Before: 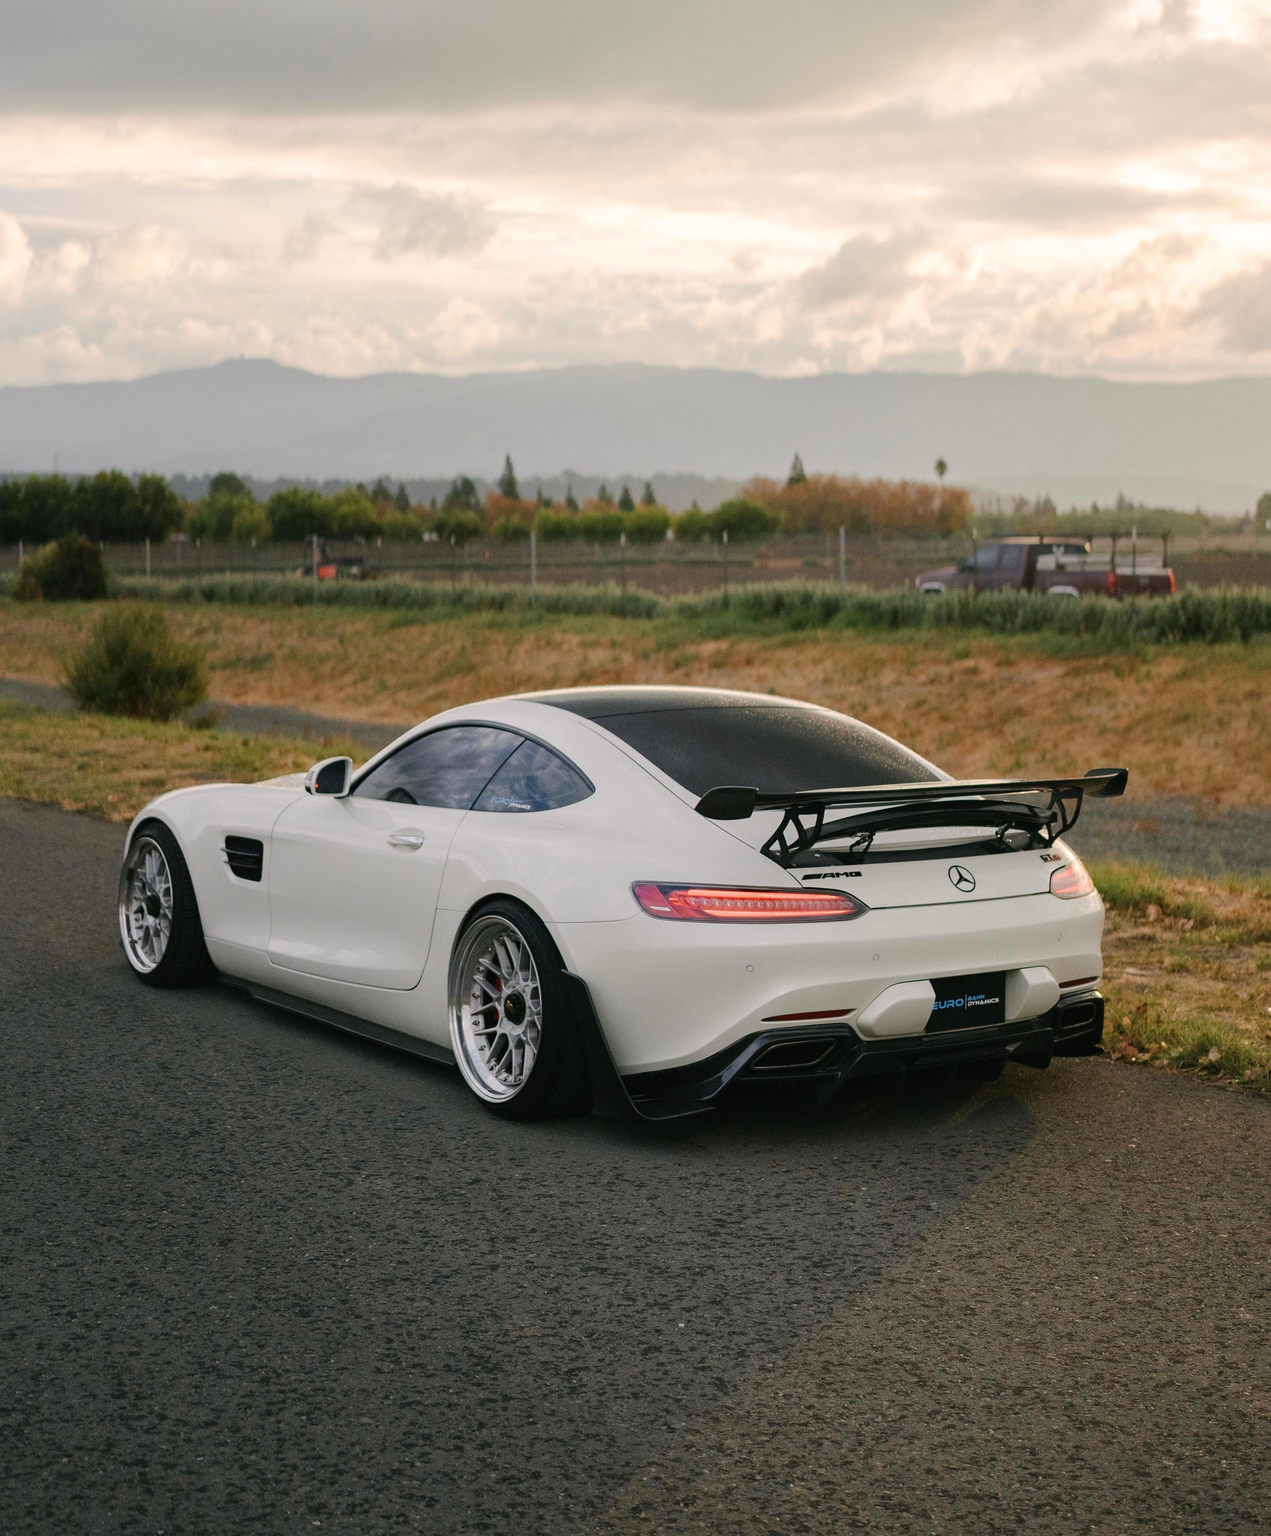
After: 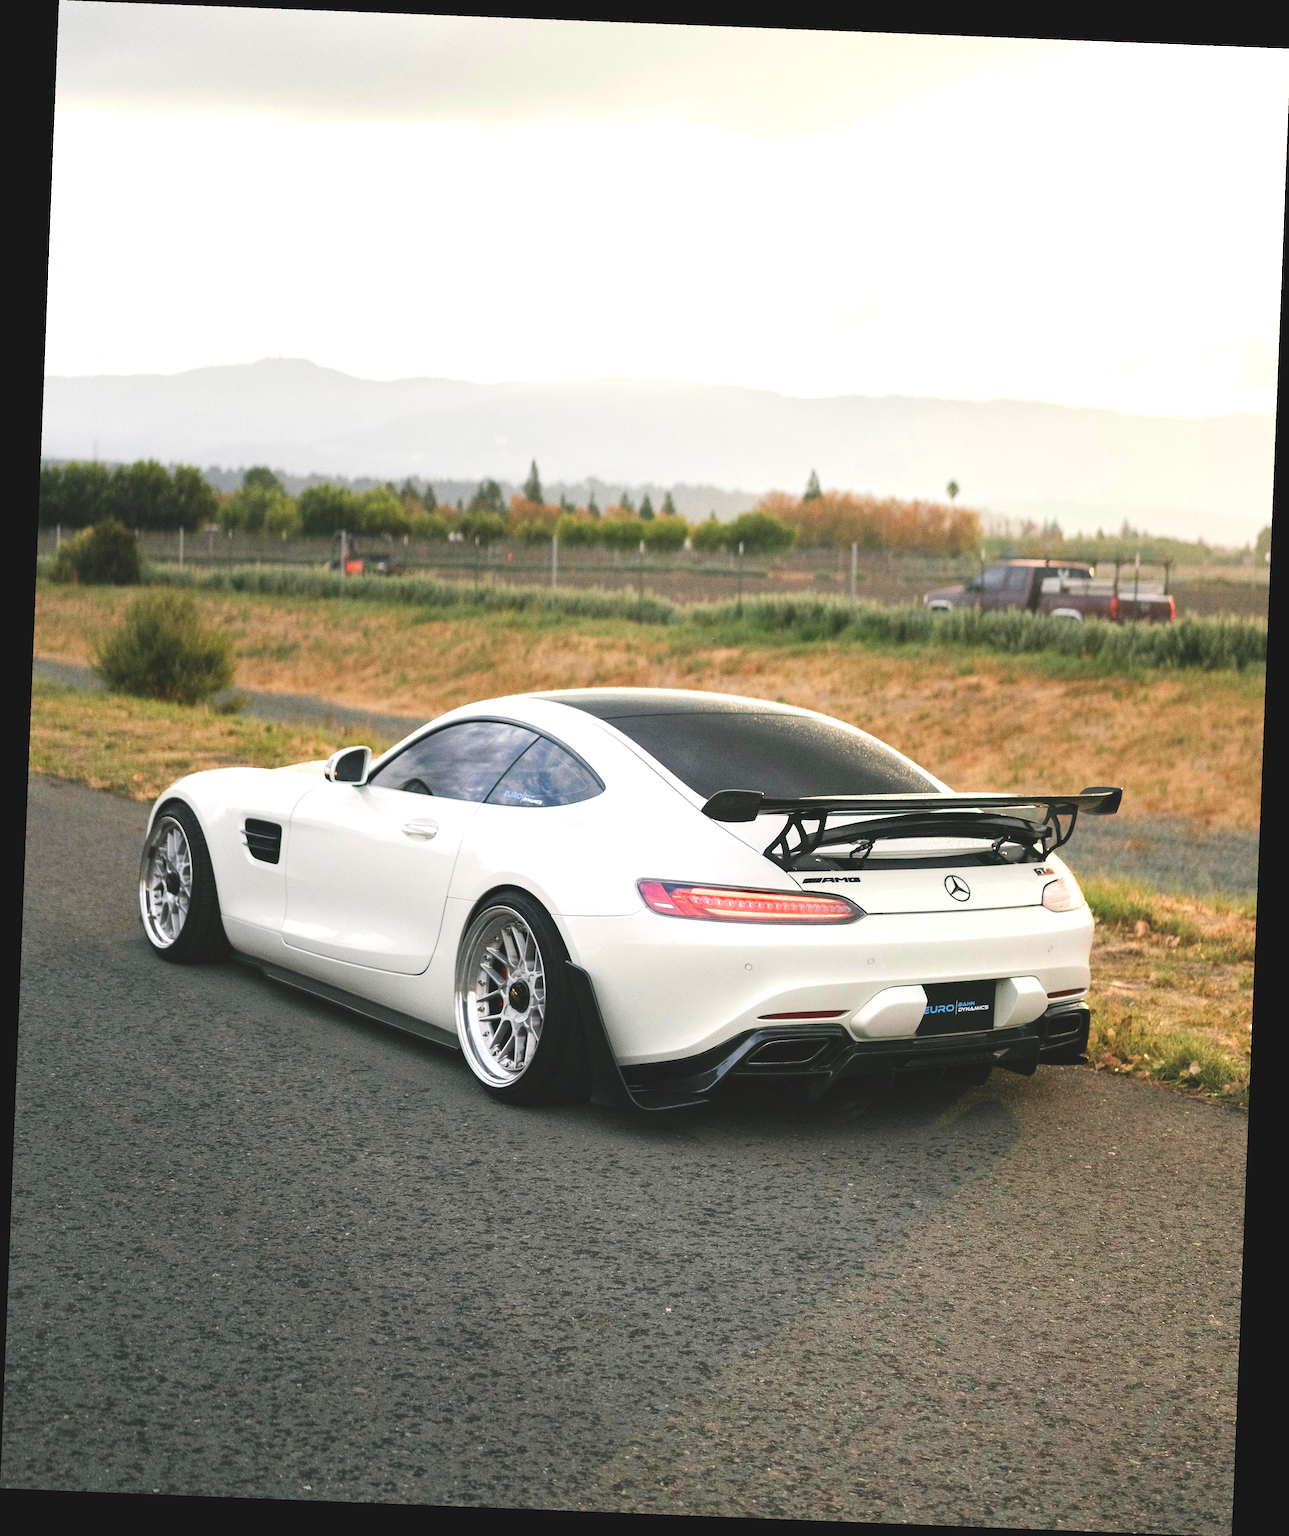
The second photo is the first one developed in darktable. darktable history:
exposure: black level correction -0.005, exposure 1.002 EV, compensate highlight preservation false
levels: levels [0.018, 0.493, 1]
rotate and perspective: rotation 2.27°, automatic cropping off
